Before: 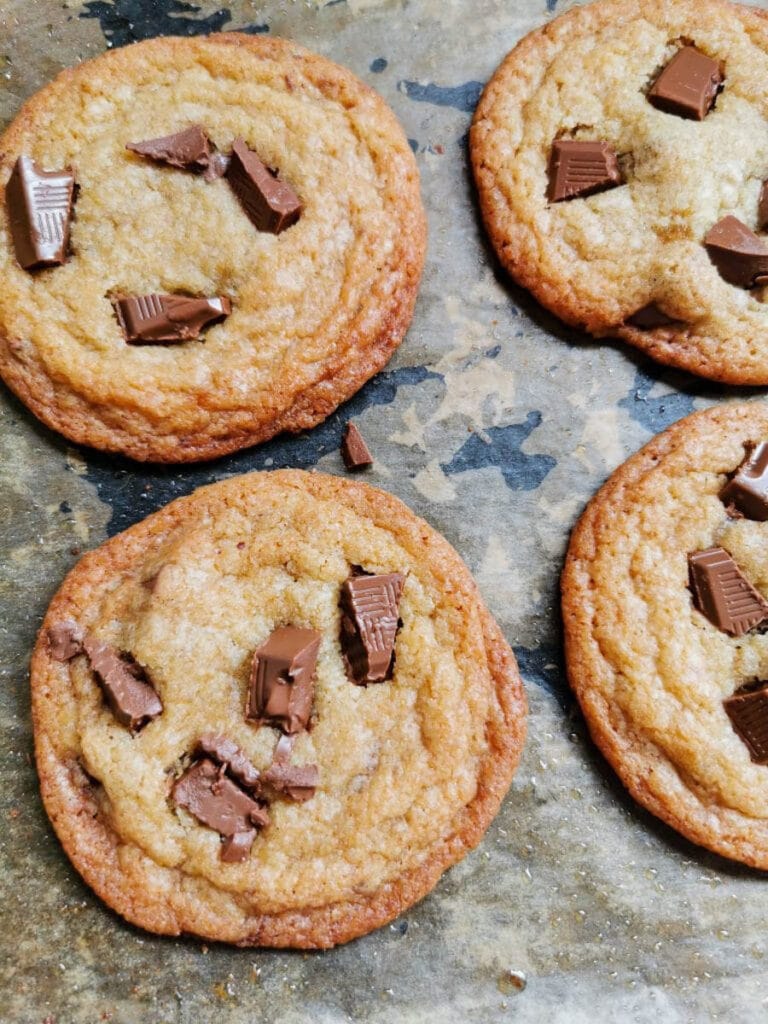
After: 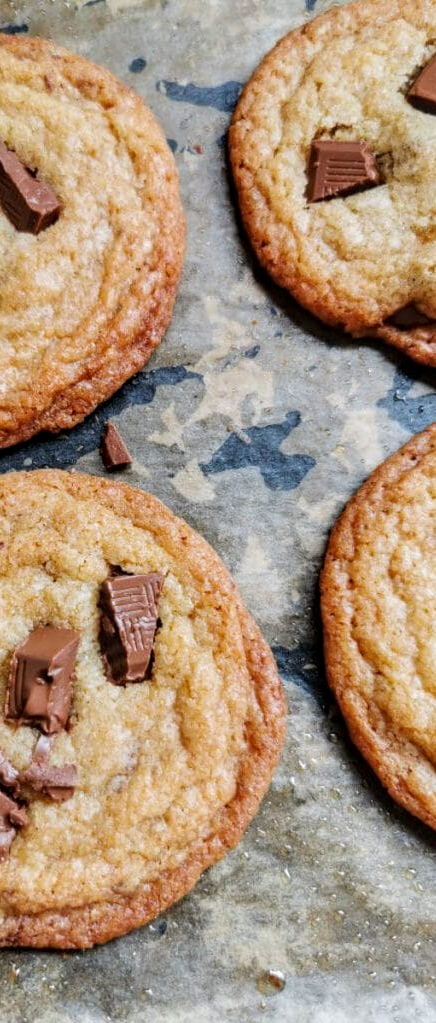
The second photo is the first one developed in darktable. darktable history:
crop: left 31.484%, top 0.011%, right 11.654%
local contrast: on, module defaults
